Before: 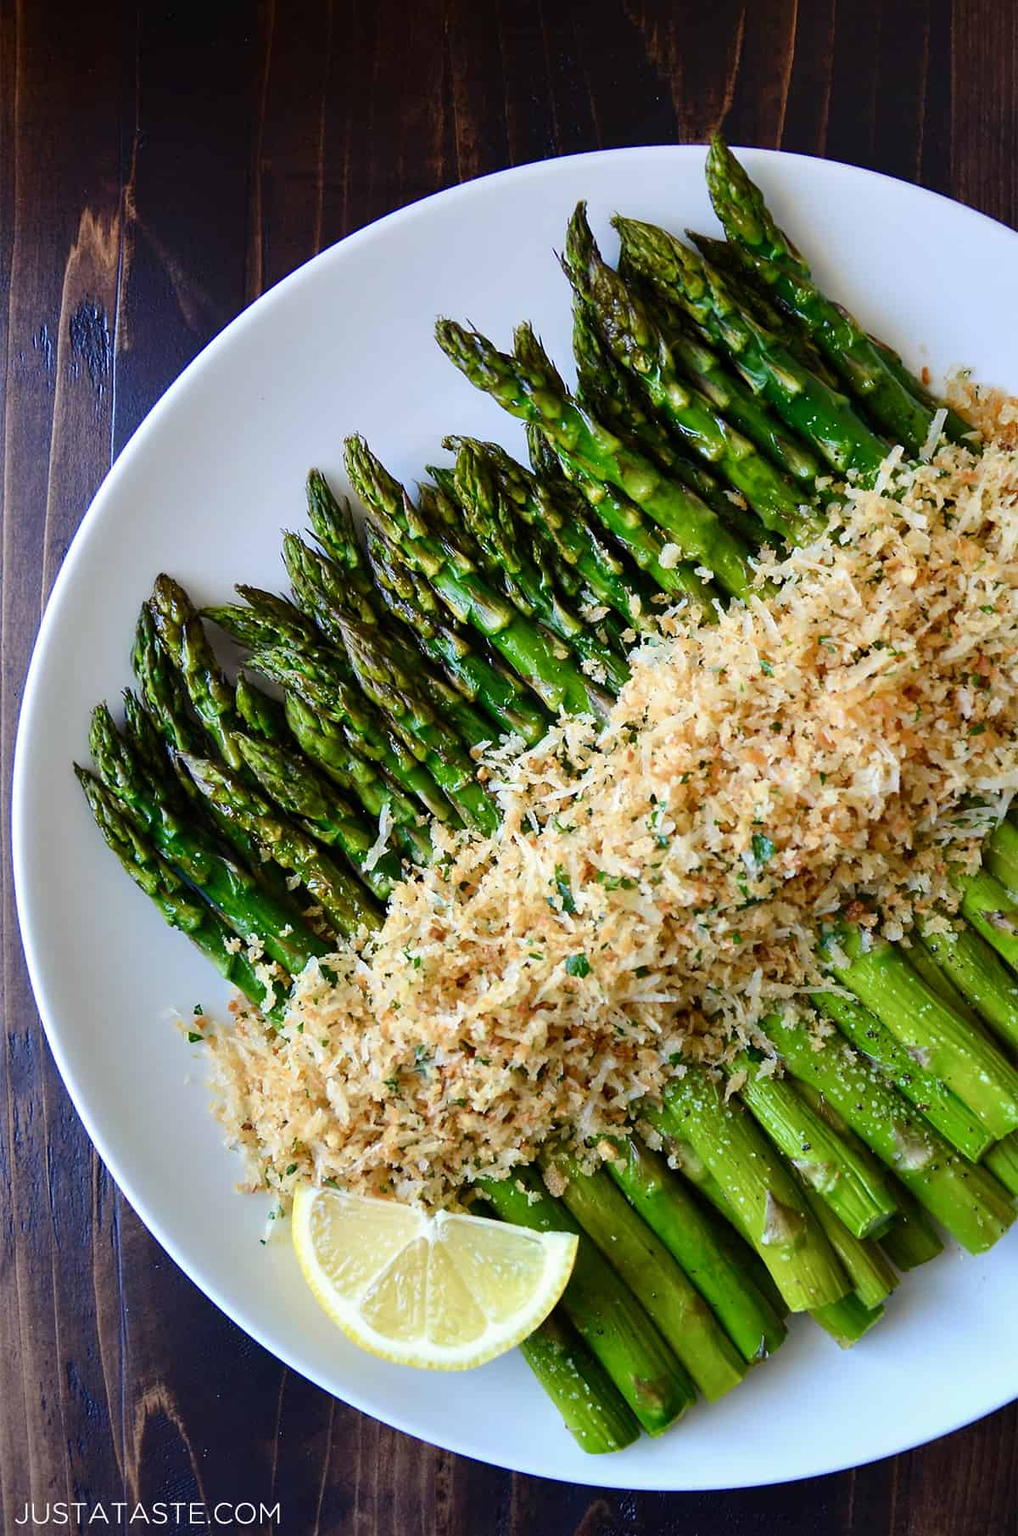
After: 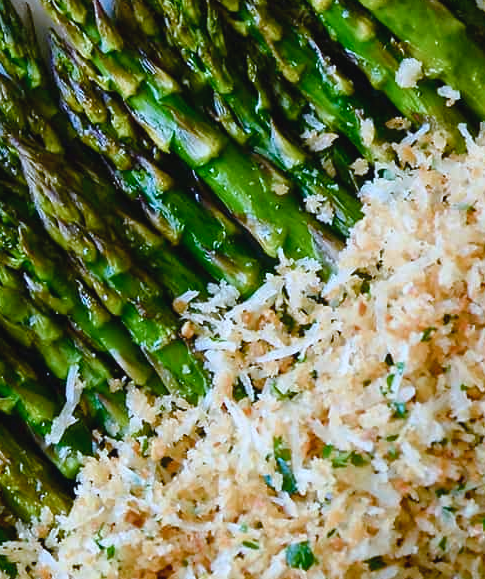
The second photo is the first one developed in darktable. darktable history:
color correction: highlights a* -2.24, highlights b* -18.1
crop: left 31.751%, top 32.172%, right 27.8%, bottom 35.83%
color balance rgb: perceptual saturation grading › global saturation 35%, perceptual saturation grading › highlights -30%, perceptual saturation grading › shadows 35%, perceptual brilliance grading › global brilliance 3%, perceptual brilliance grading › highlights -3%, perceptual brilliance grading › shadows 3%
contrast brightness saturation: contrast -0.08, brightness -0.04, saturation -0.11
